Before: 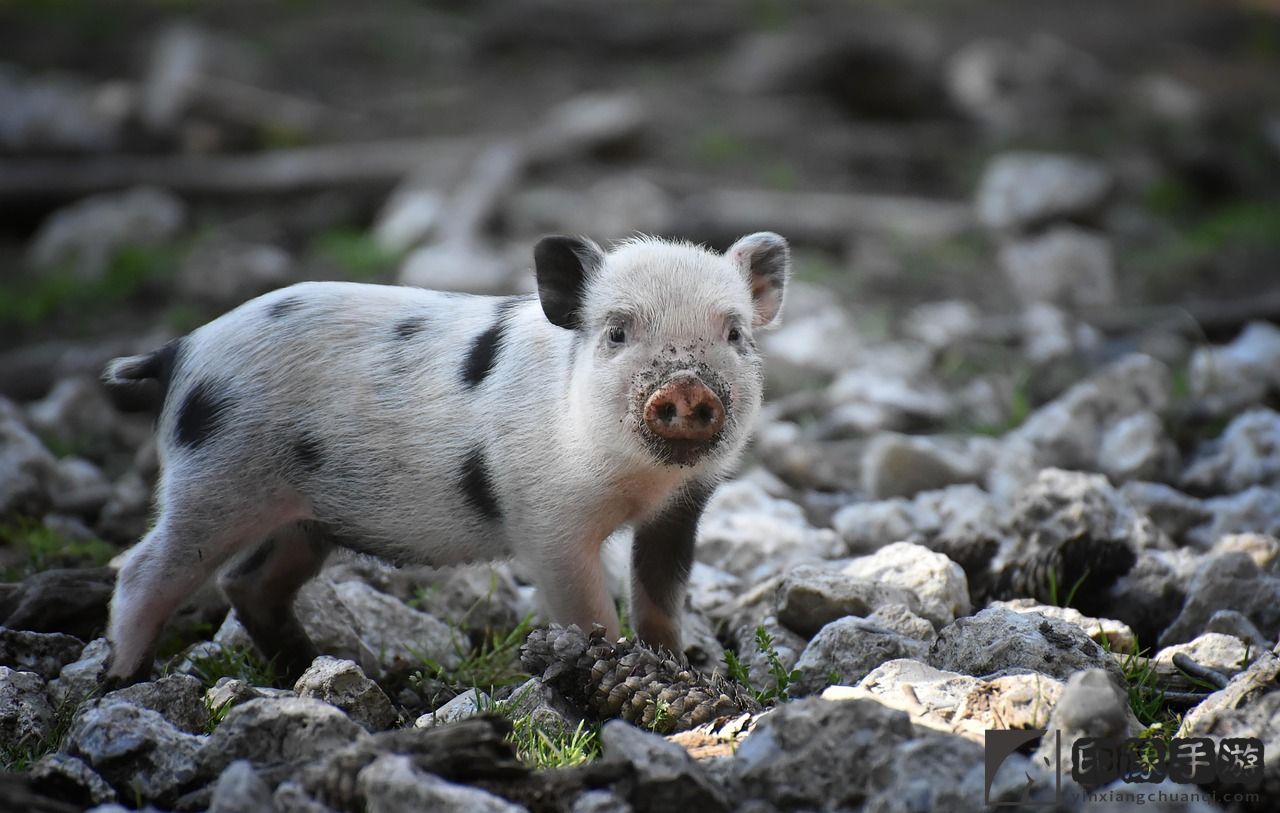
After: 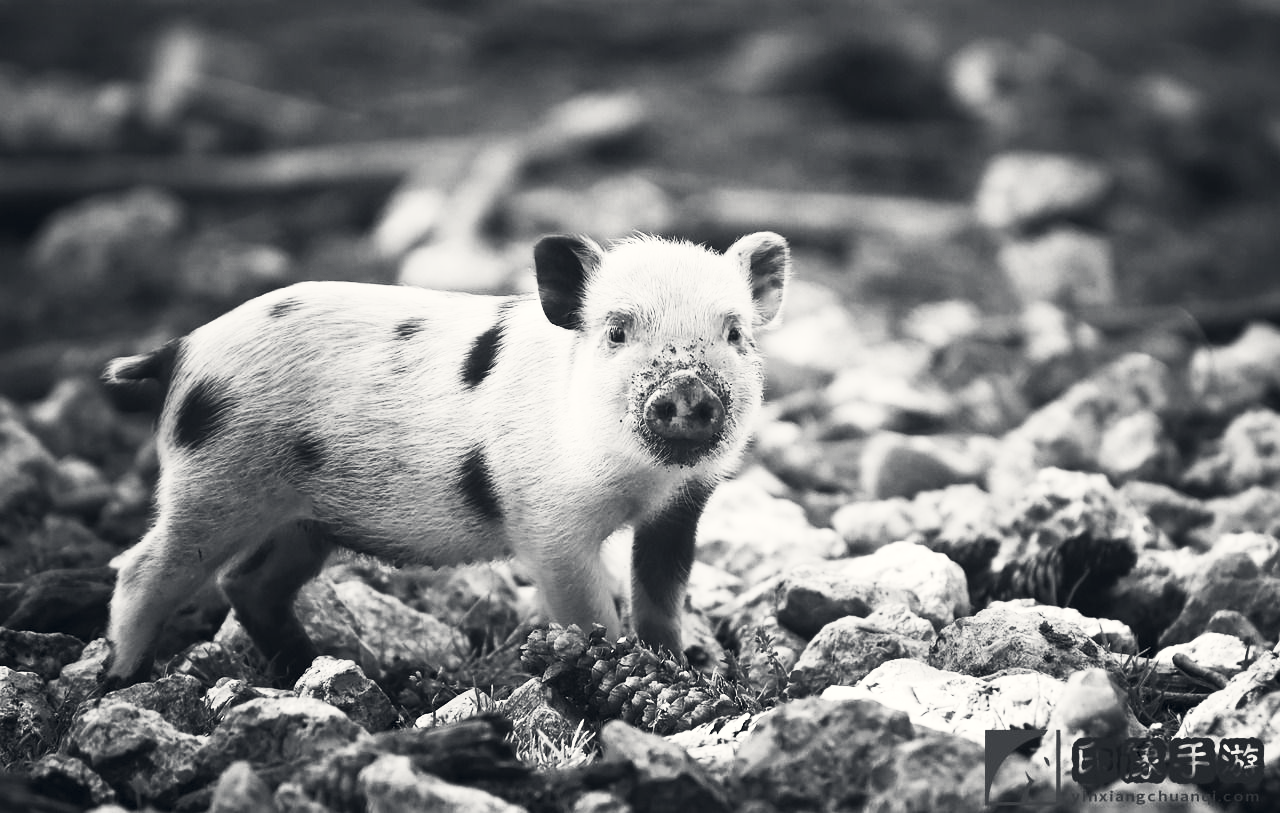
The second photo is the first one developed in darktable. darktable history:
contrast brightness saturation: contrast 0.53, brightness 0.47, saturation -1
color correction: highlights a* 0.207, highlights b* 2.7, shadows a* -0.874, shadows b* -4.78
